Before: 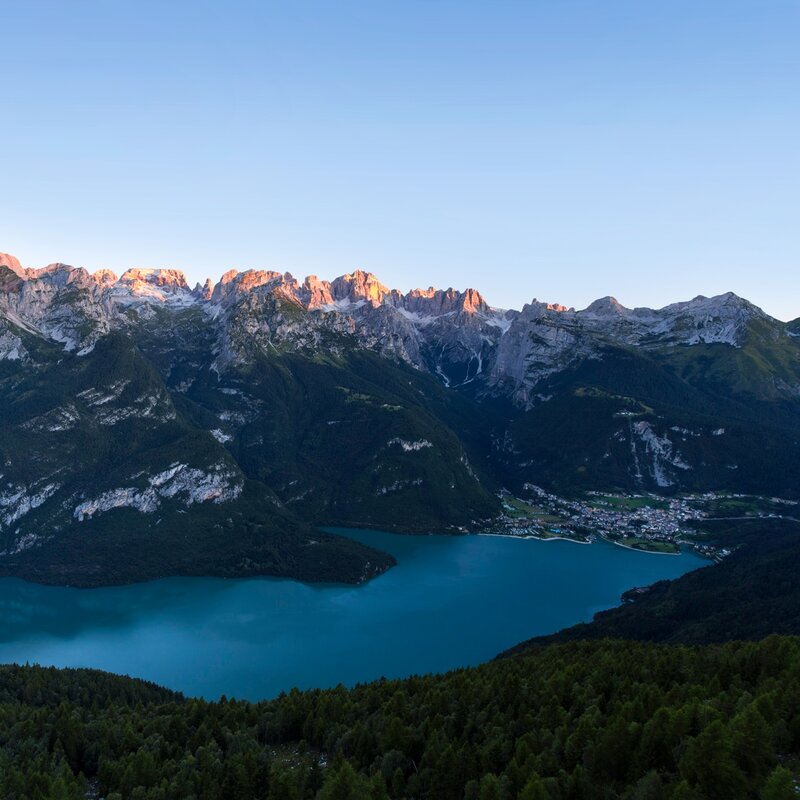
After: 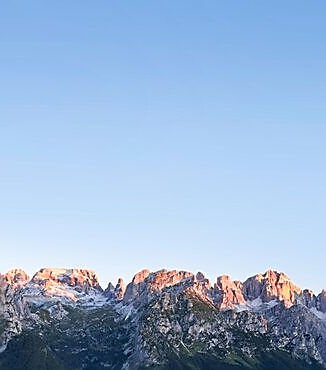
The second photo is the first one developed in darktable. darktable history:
crop and rotate: left 11.122%, top 0.116%, right 48.087%, bottom 53.518%
color zones: curves: ch2 [(0, 0.5) (0.084, 0.497) (0.323, 0.335) (0.4, 0.497) (1, 0.5)]
sharpen: radius 1.383, amount 1.25, threshold 0.668
